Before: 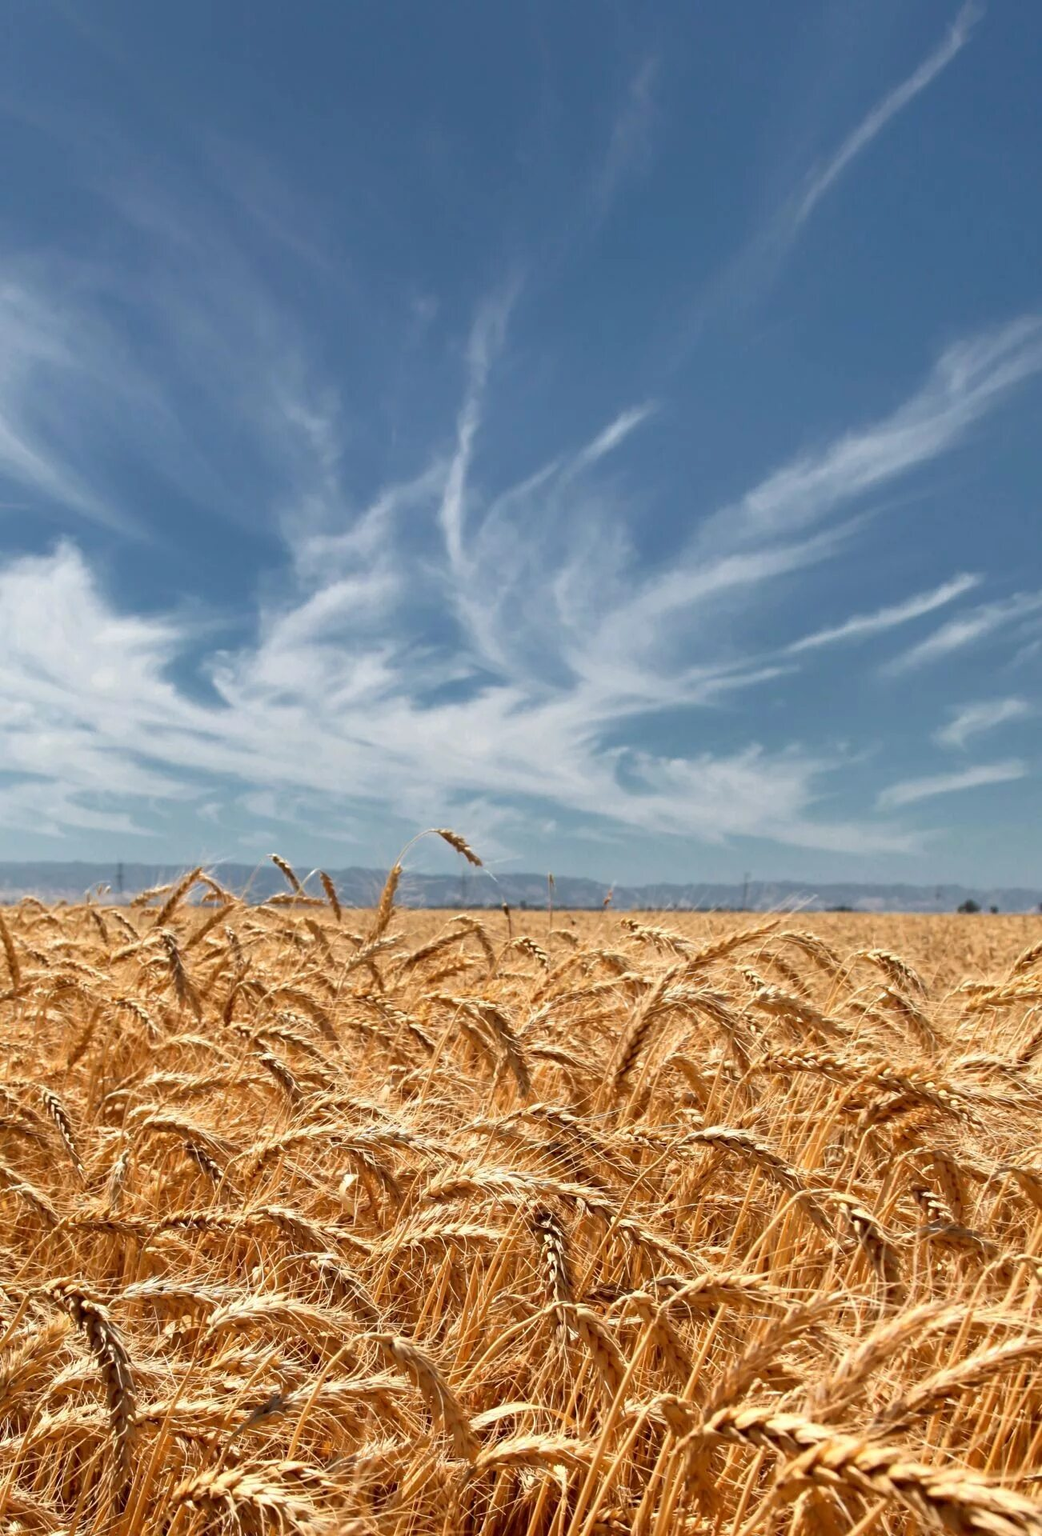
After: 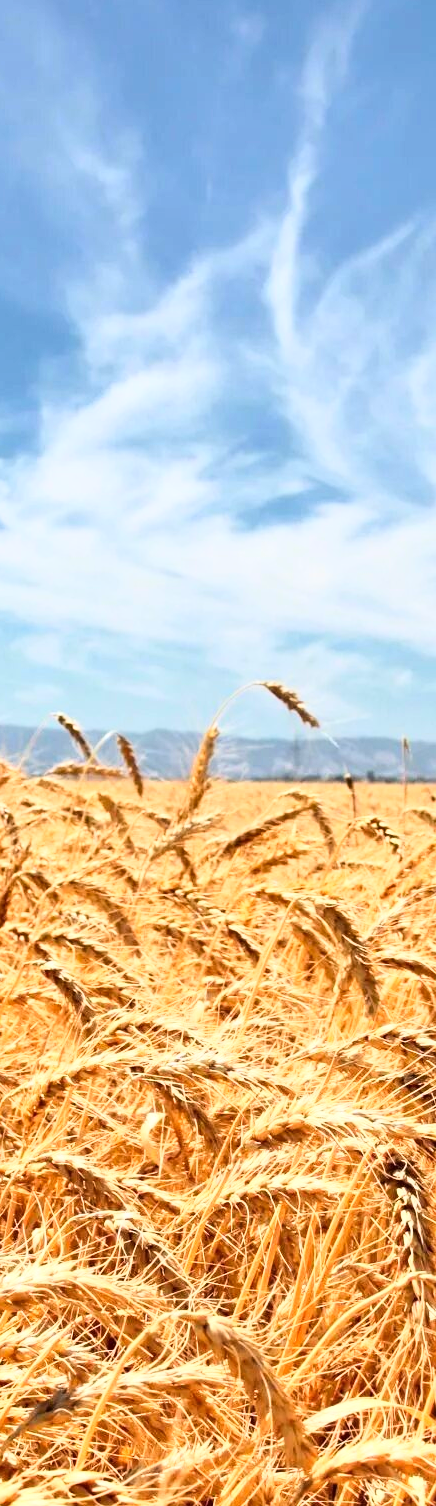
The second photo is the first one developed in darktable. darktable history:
shadows and highlights: radius 125.46, shadows 30.51, highlights -30.51, low approximation 0.01, soften with gaussian
crop and rotate: left 21.77%, top 18.528%, right 44.676%, bottom 2.997%
base curve: curves: ch0 [(0, 0) (0.018, 0.026) (0.143, 0.37) (0.33, 0.731) (0.458, 0.853) (0.735, 0.965) (0.905, 0.986) (1, 1)]
